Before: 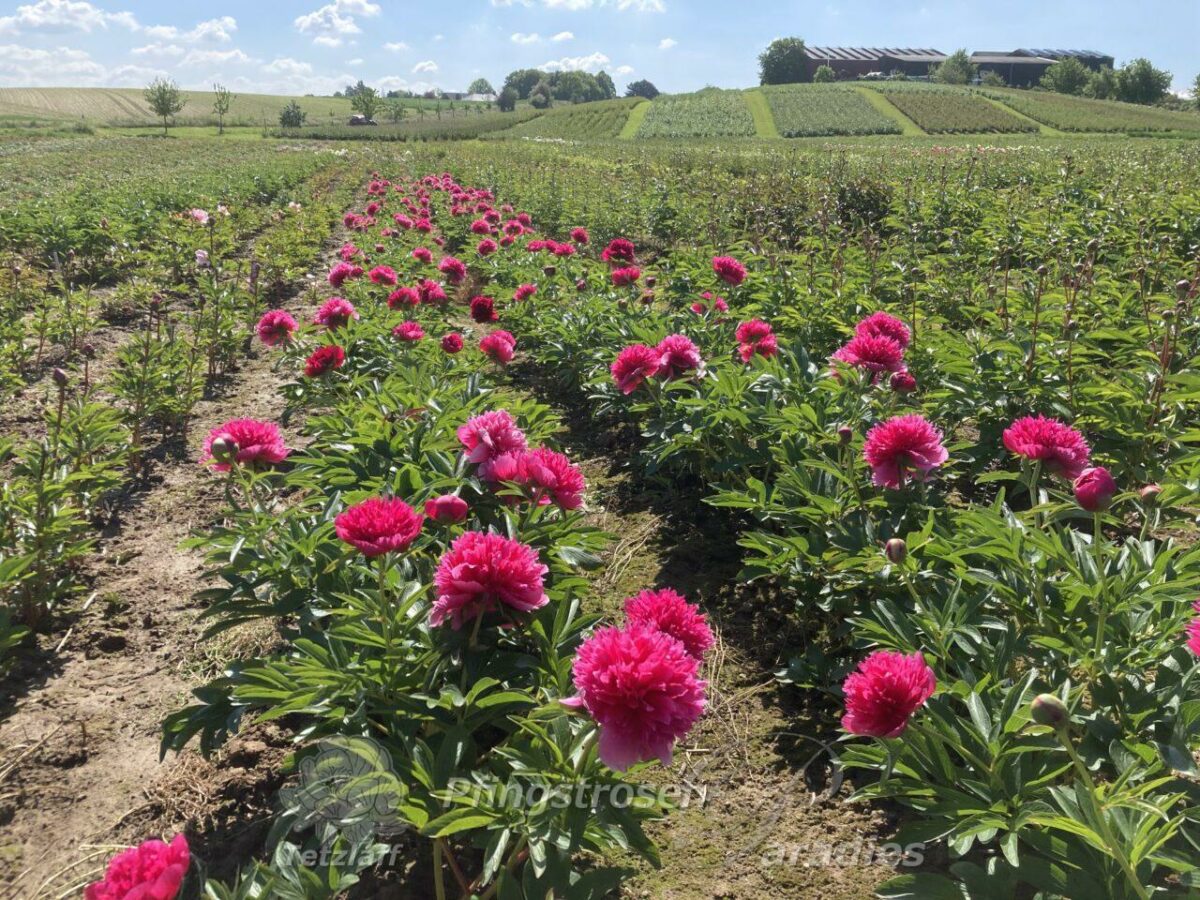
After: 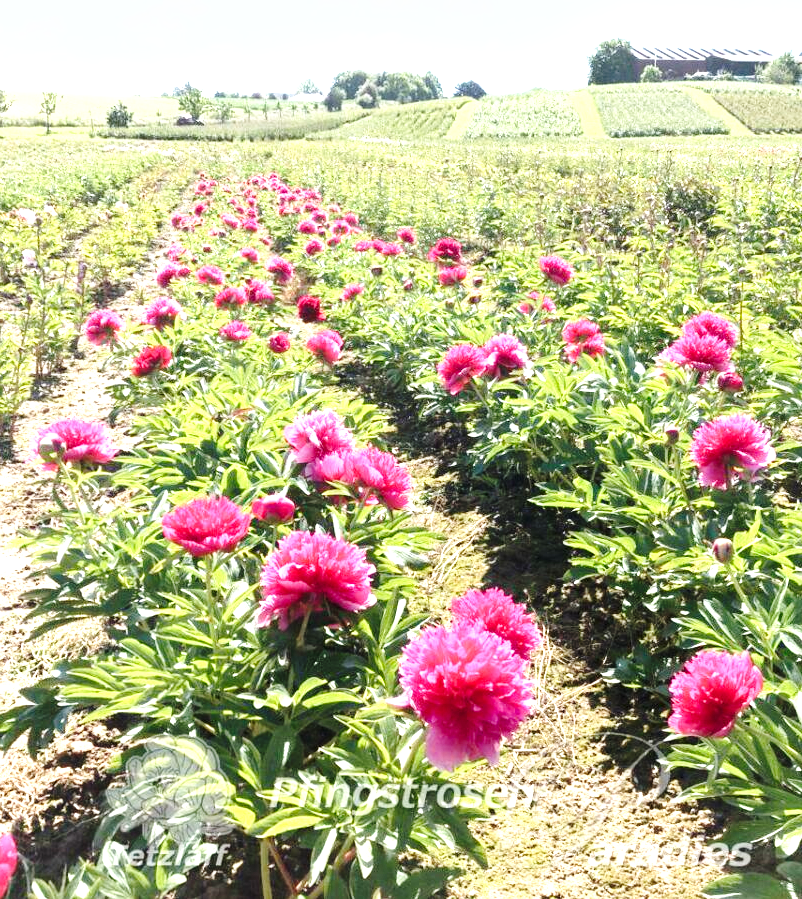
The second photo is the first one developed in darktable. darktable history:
crop and rotate: left 14.471%, right 18.64%
base curve: curves: ch0 [(0, 0) (0.028, 0.03) (0.121, 0.232) (0.46, 0.748) (0.859, 0.968) (1, 1)], exposure shift 0.01, preserve colors none
exposure: black level correction 0.001, exposure 0.955 EV, compensate exposure bias true, compensate highlight preservation false
tone equalizer: luminance estimator HSV value / RGB max
shadows and highlights: radius 47.22, white point adjustment 6.76, compress 79.51%, soften with gaussian
